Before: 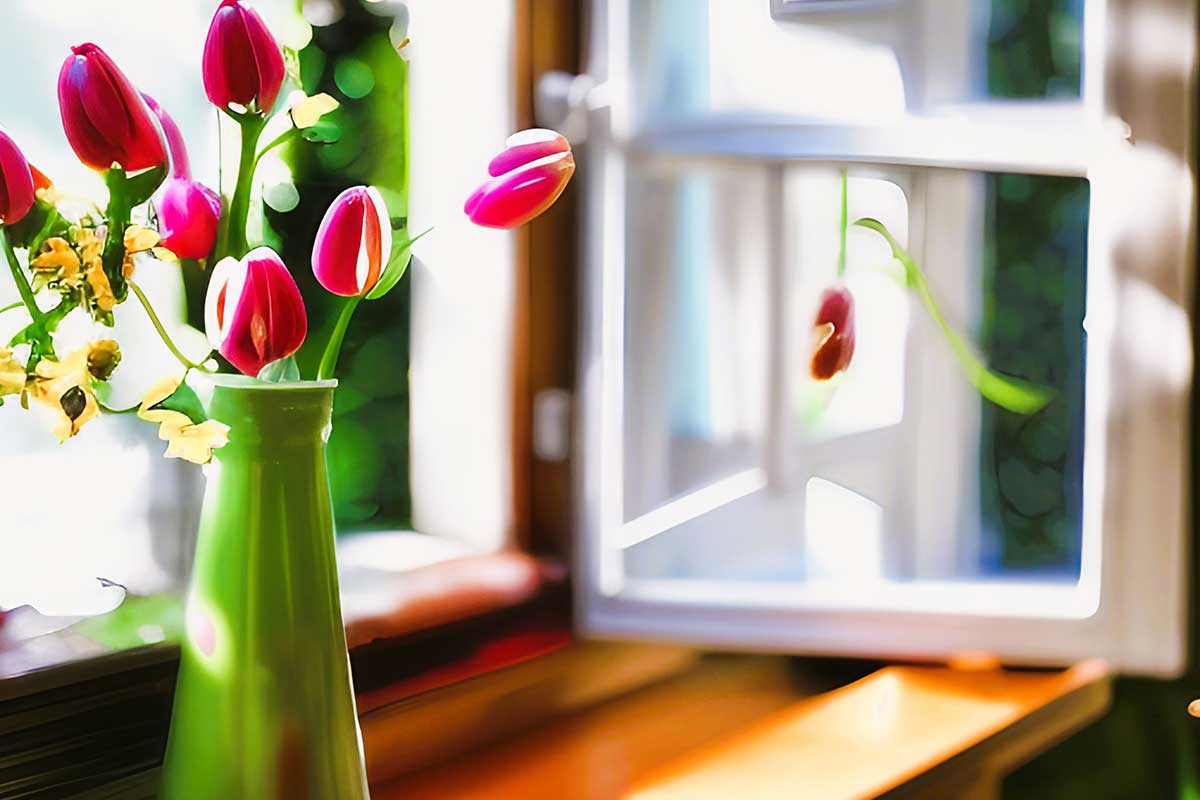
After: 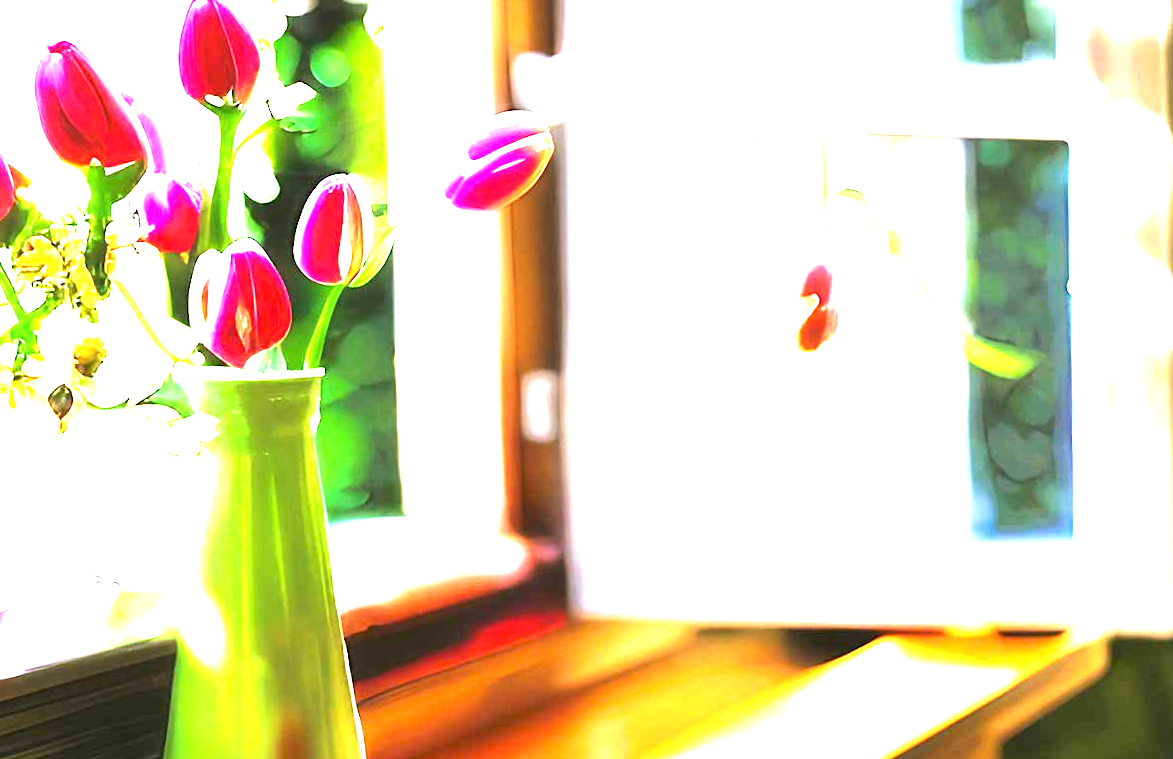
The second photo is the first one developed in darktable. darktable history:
exposure: black level correction 0, exposure 2.327 EV, compensate exposure bias true, compensate highlight preservation false
rotate and perspective: rotation -2°, crop left 0.022, crop right 0.978, crop top 0.049, crop bottom 0.951
